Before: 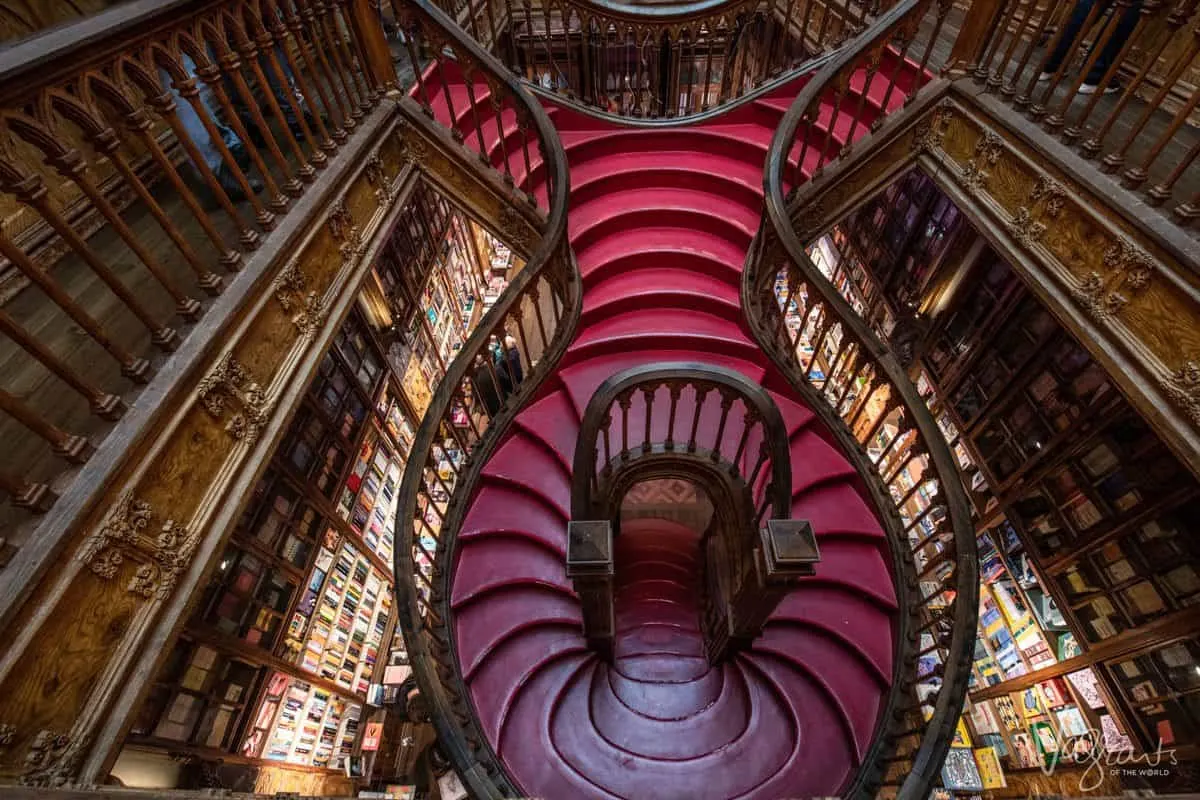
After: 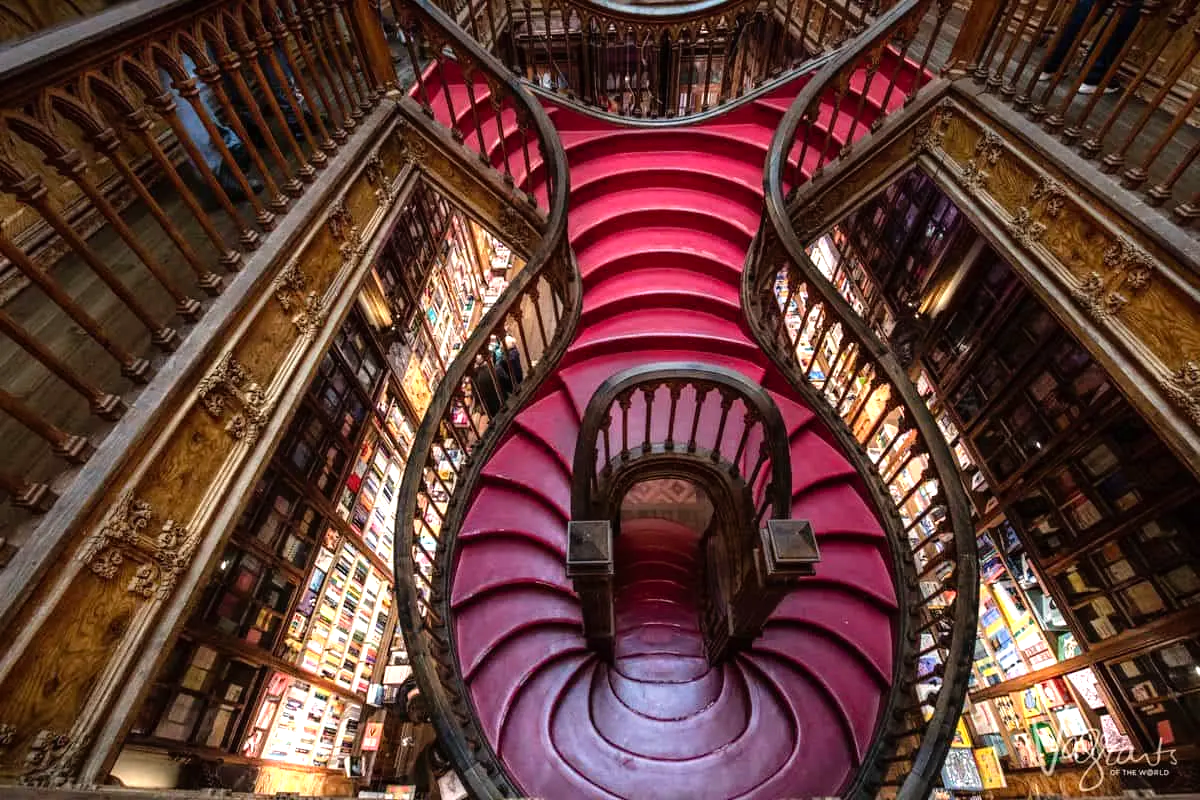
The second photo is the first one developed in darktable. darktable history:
tone equalizer: -8 EV -0.734 EV, -7 EV -0.705 EV, -6 EV -0.633 EV, -5 EV -0.386 EV, -3 EV 0.366 EV, -2 EV 0.6 EV, -1 EV 0.691 EV, +0 EV 0.765 EV
levels: black 3.74%, levels [0, 0.478, 1]
